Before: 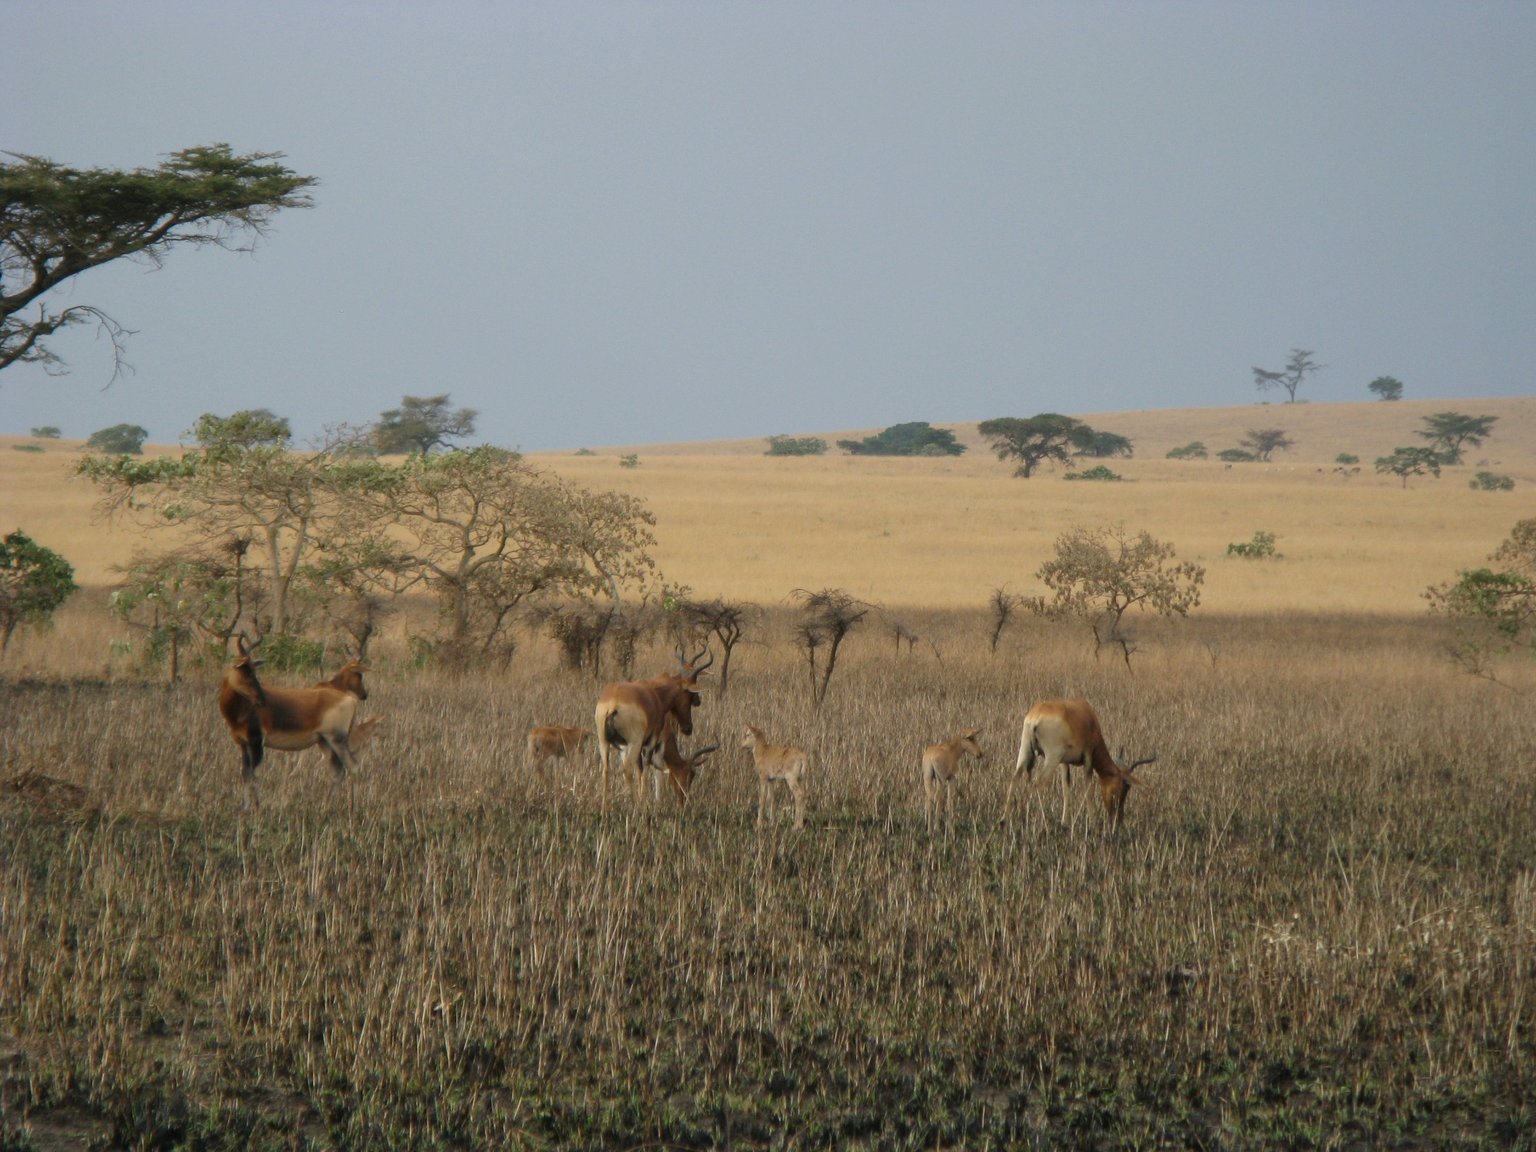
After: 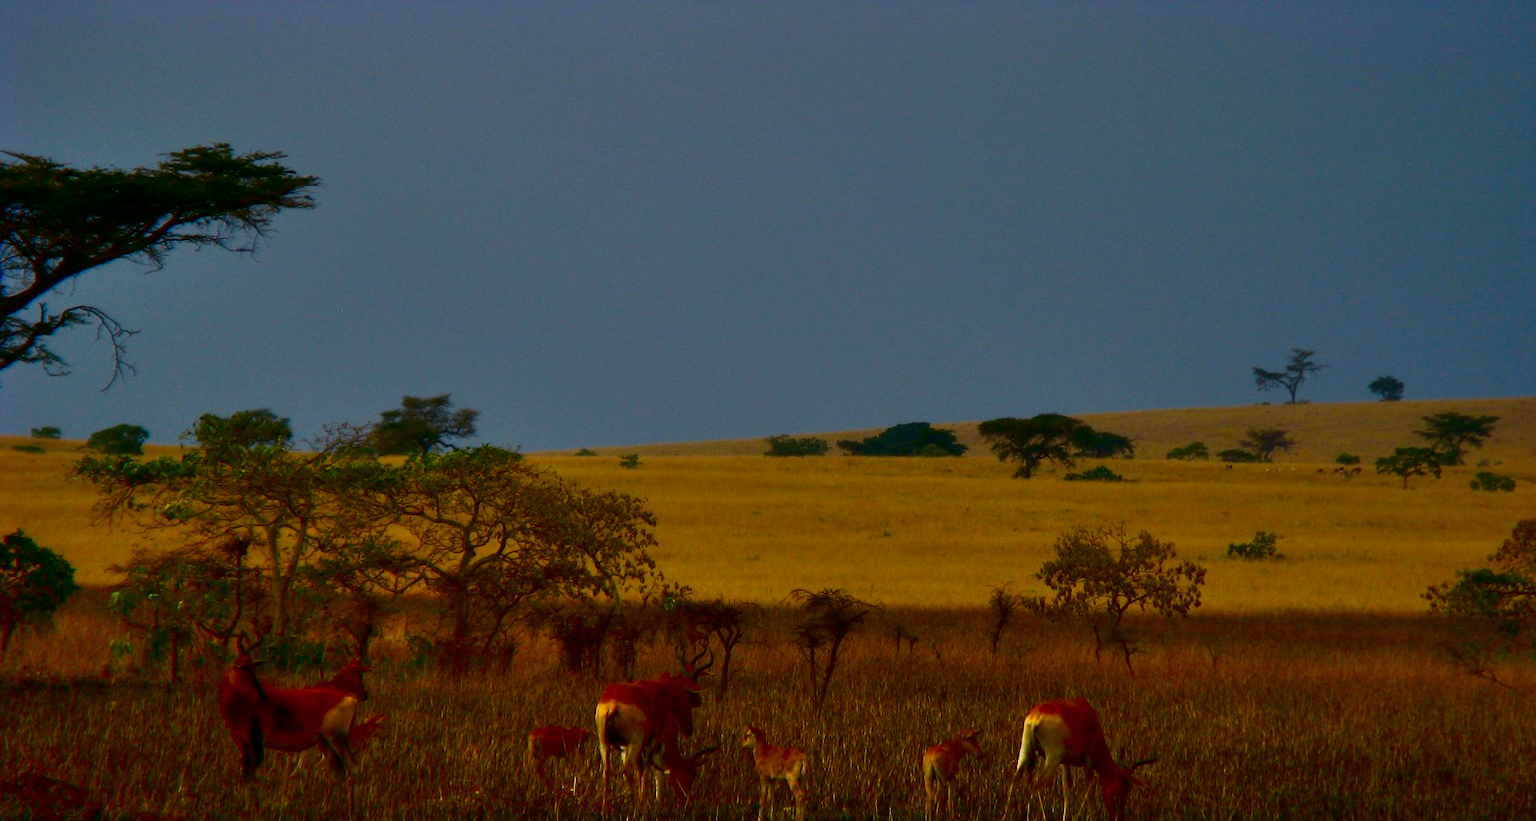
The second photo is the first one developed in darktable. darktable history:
crop: bottom 28.731%
tone equalizer: on, module defaults
shadows and highlights: soften with gaussian
contrast brightness saturation: brightness -0.98, saturation 0.99
